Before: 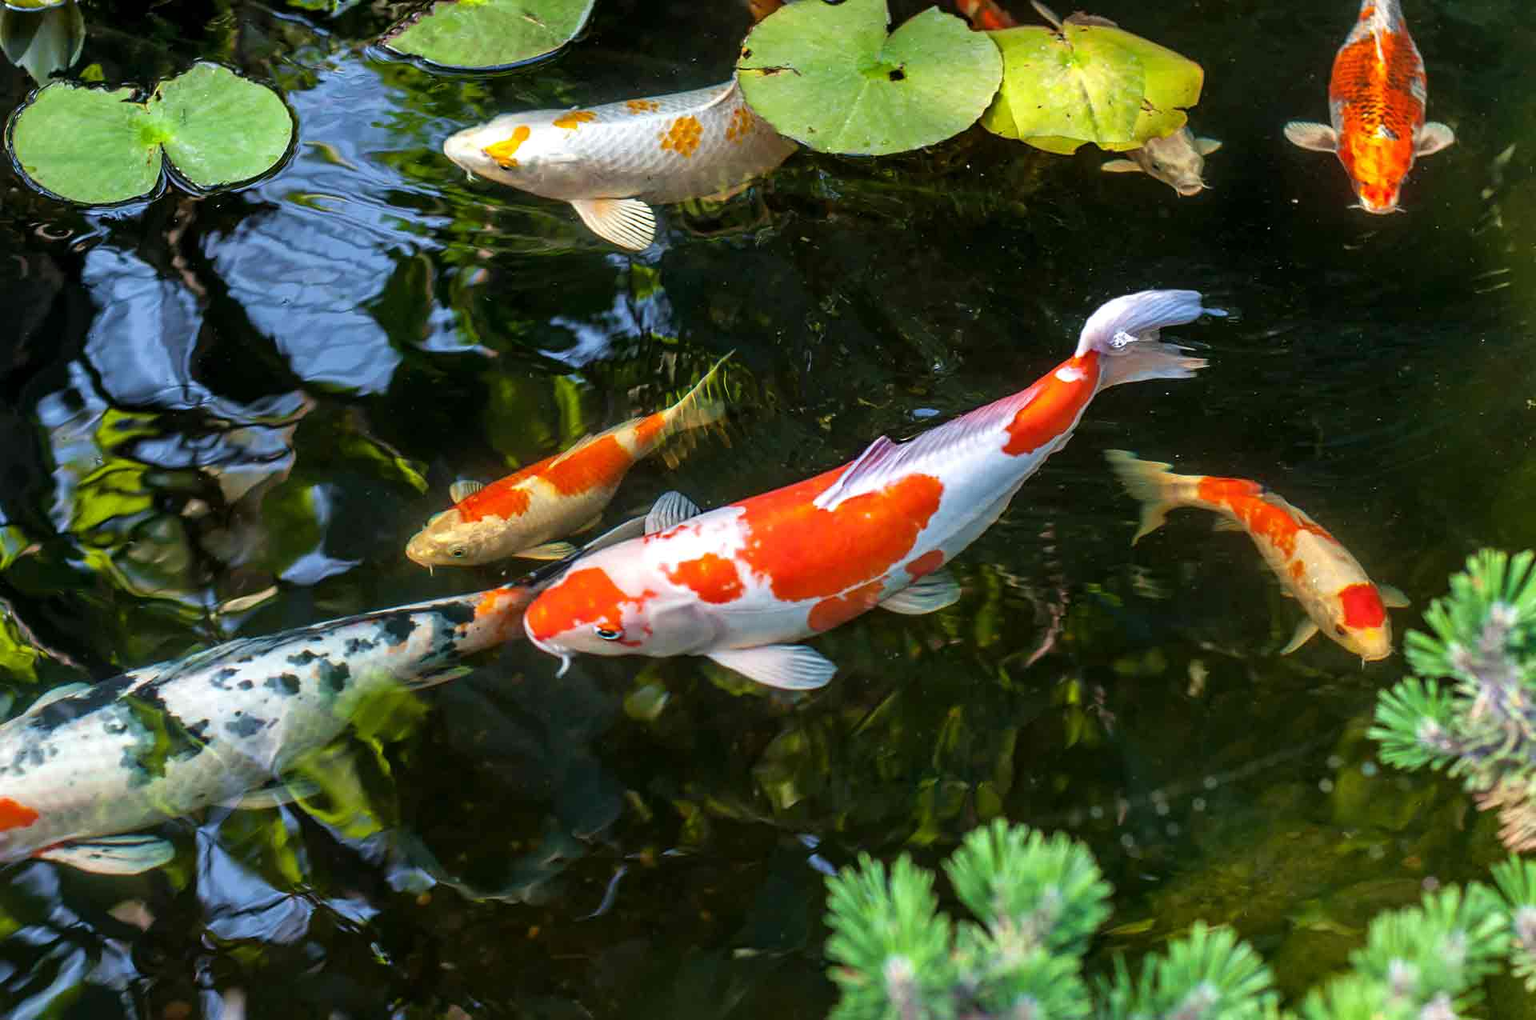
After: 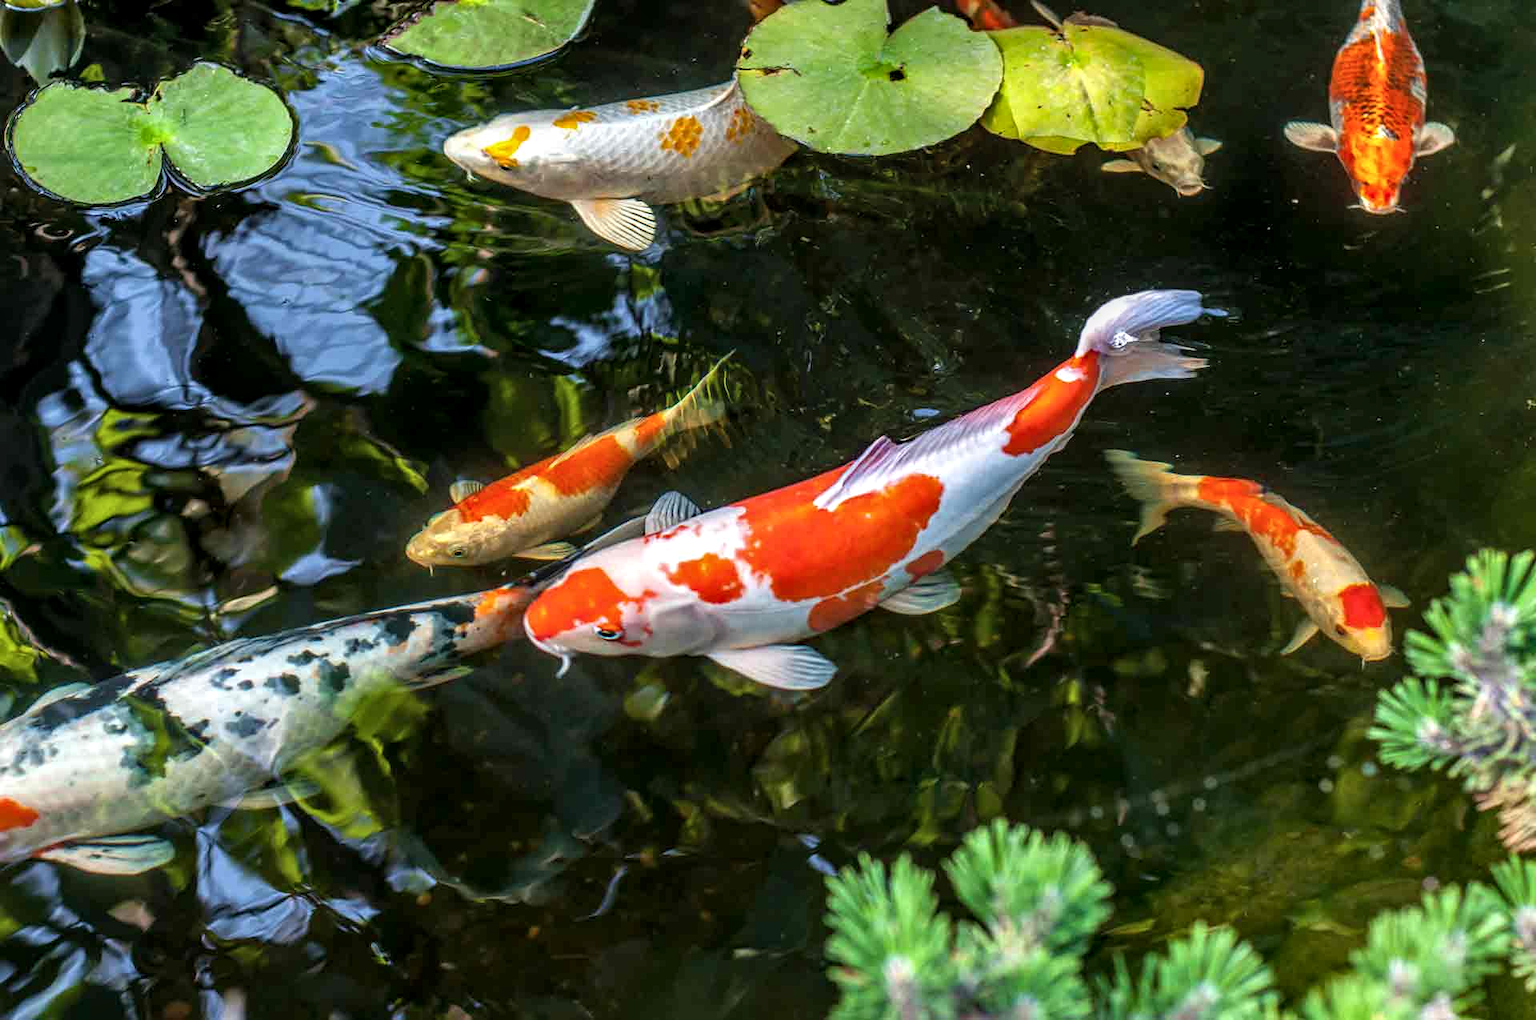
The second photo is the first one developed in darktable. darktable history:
local contrast: detail 130%
color calibration: illuminant same as pipeline (D50), adaptation XYZ, x 0.346, y 0.358, temperature 5010.73 K
